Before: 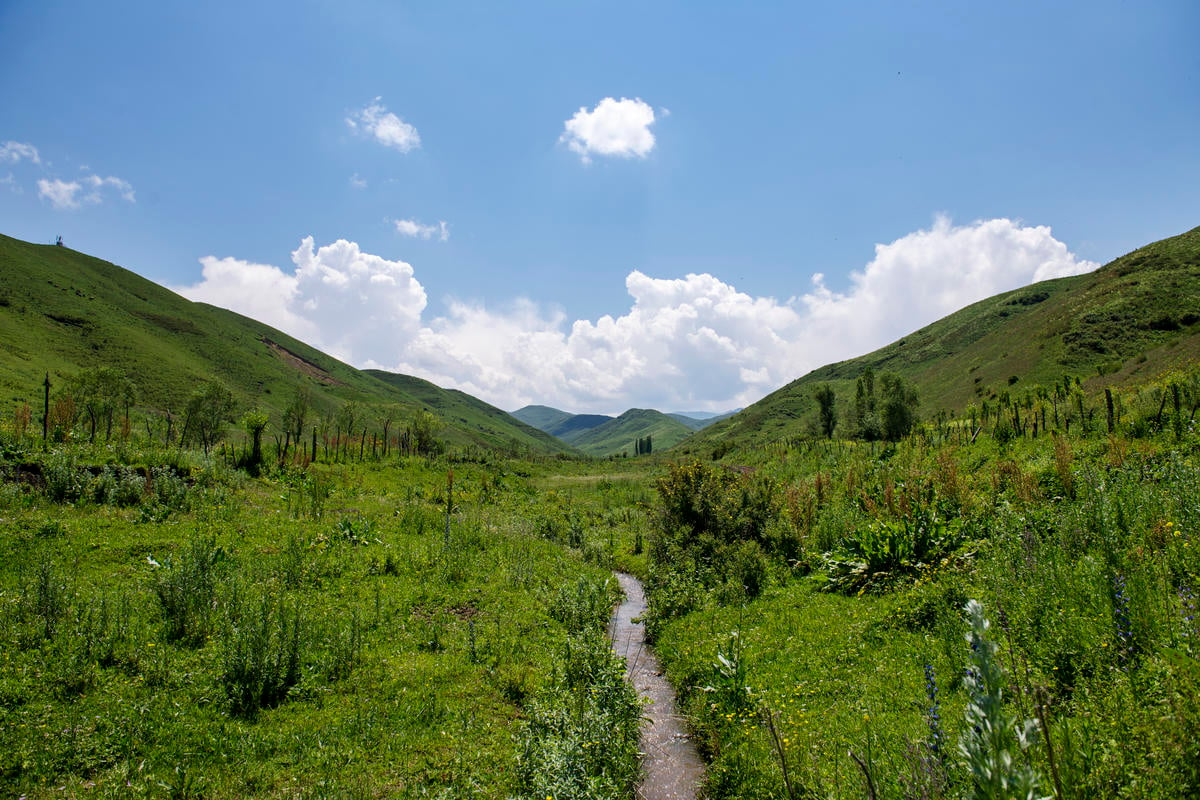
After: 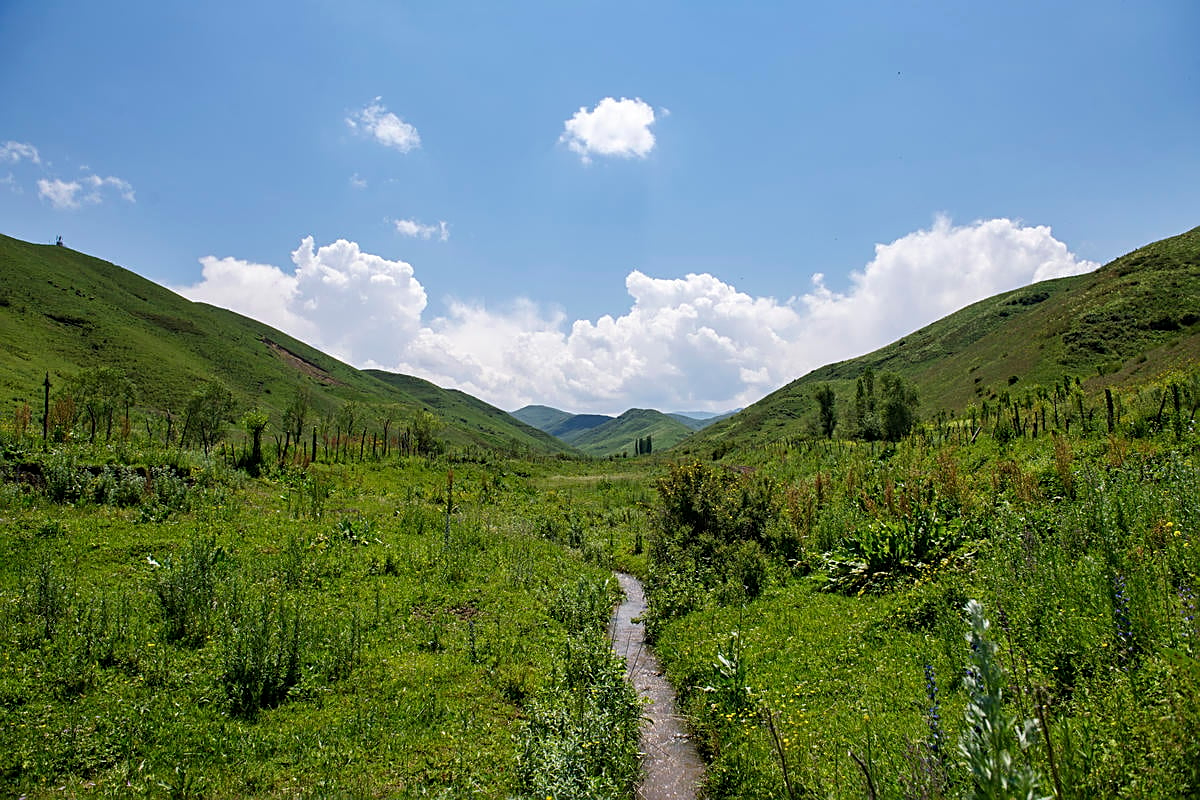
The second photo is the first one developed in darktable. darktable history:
exposure: black level correction 0, exposure 0 EV, compensate highlight preservation false
sharpen: on, module defaults
